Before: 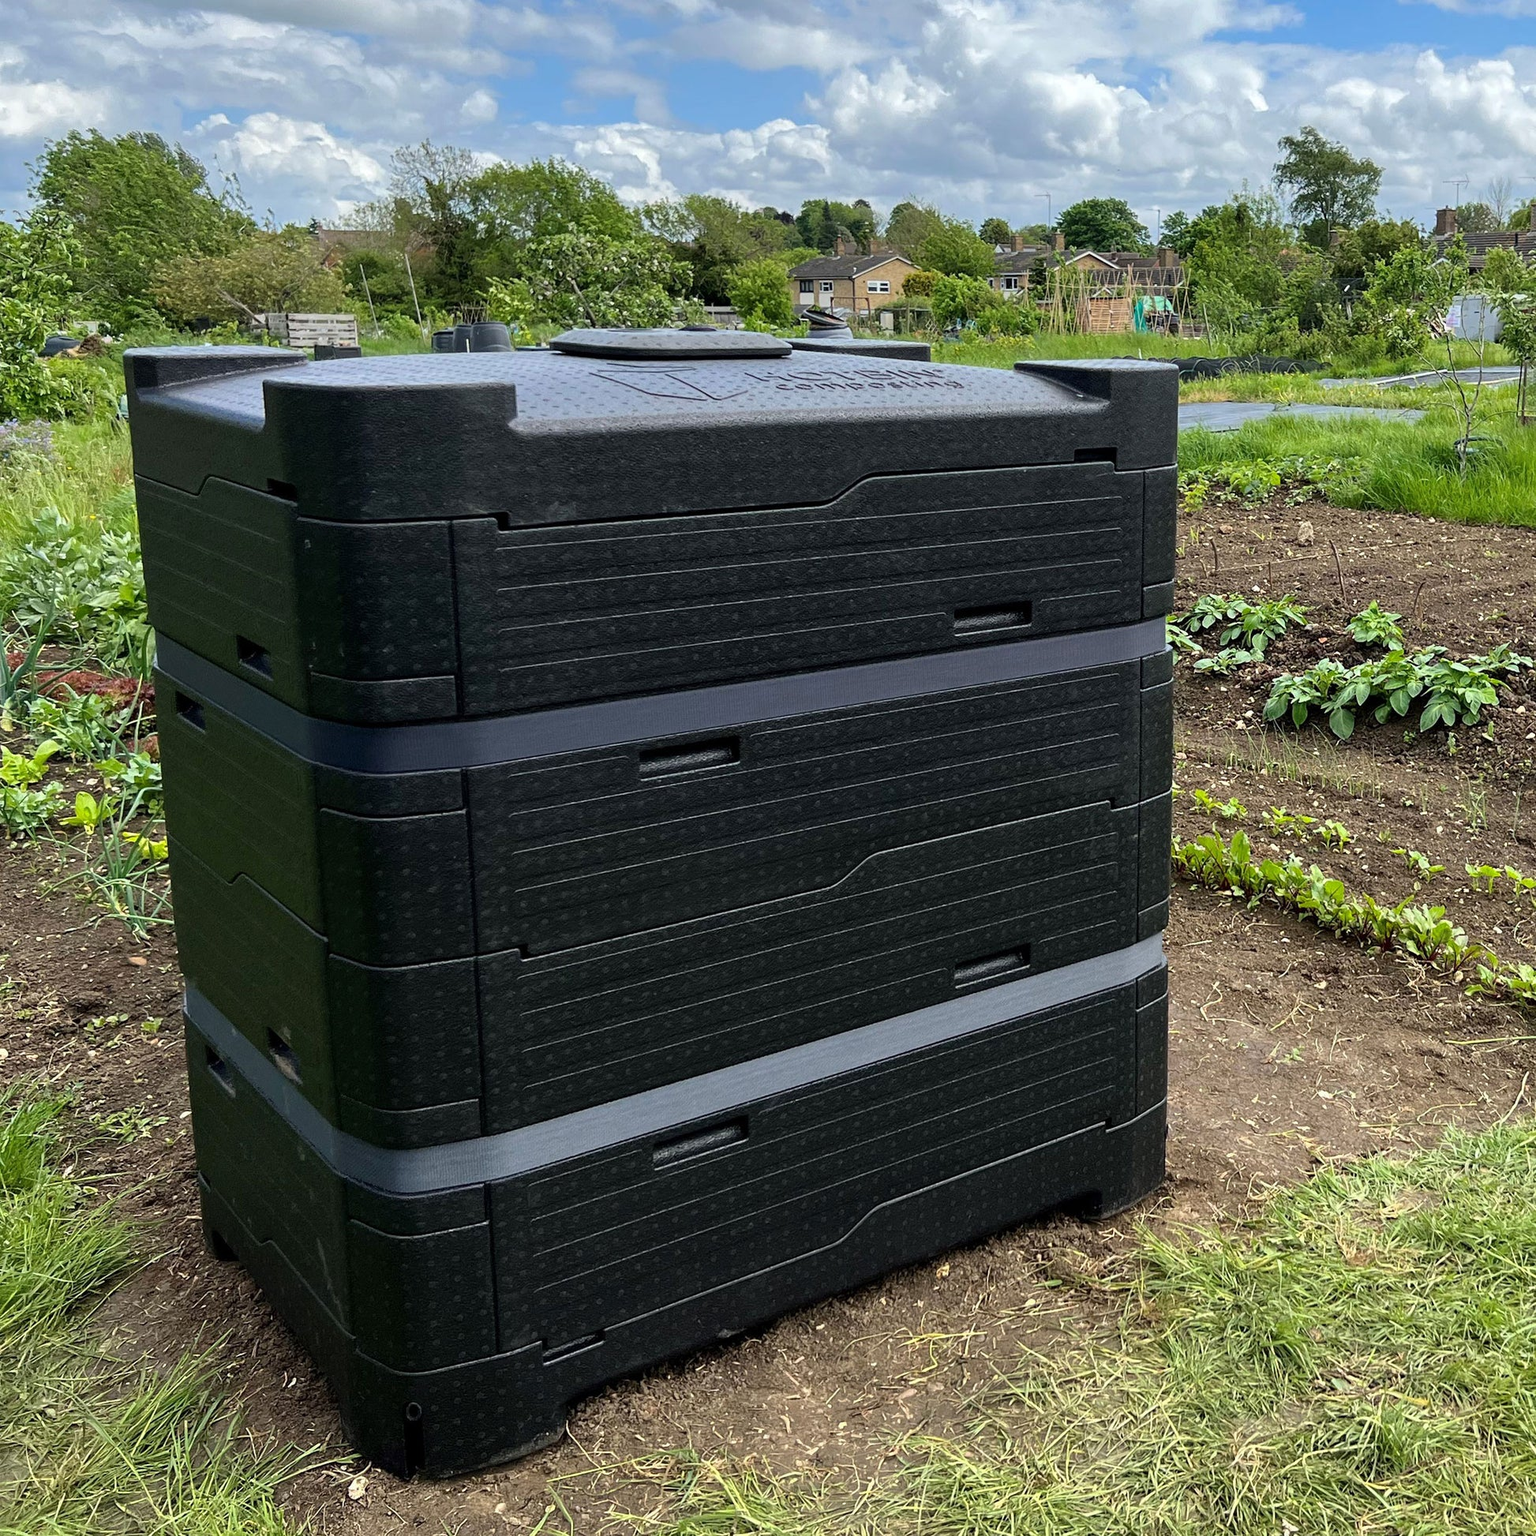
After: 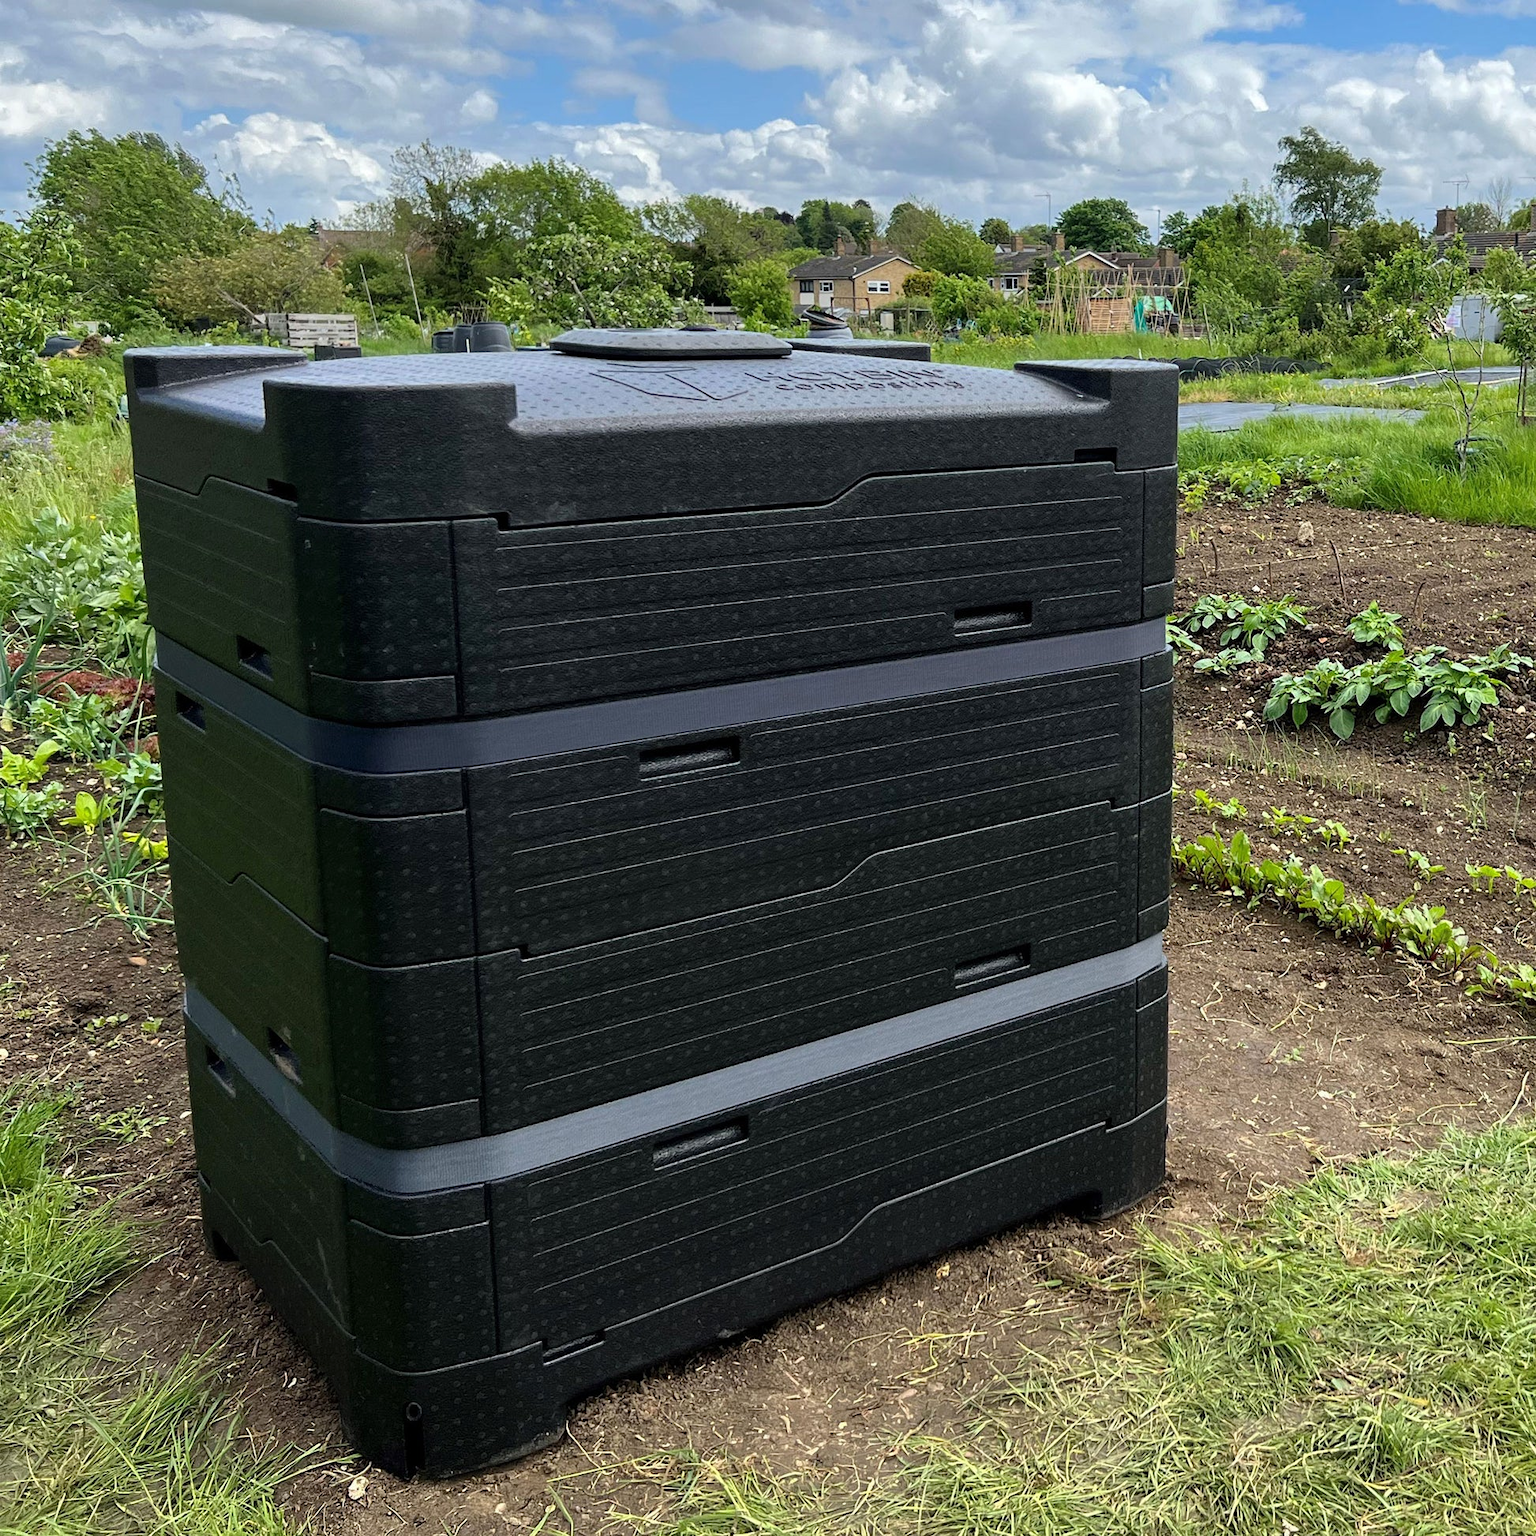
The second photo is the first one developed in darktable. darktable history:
shadows and highlights: shadows 4.33, highlights -17.29, soften with gaussian
